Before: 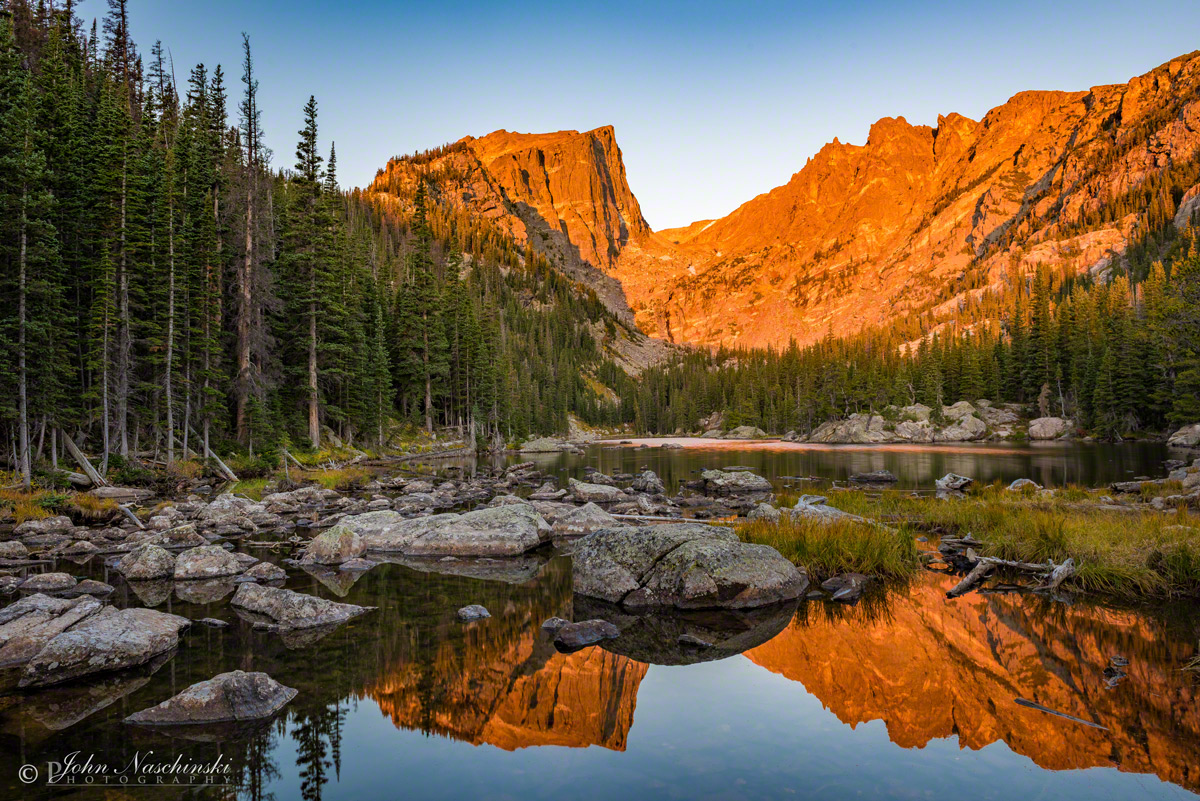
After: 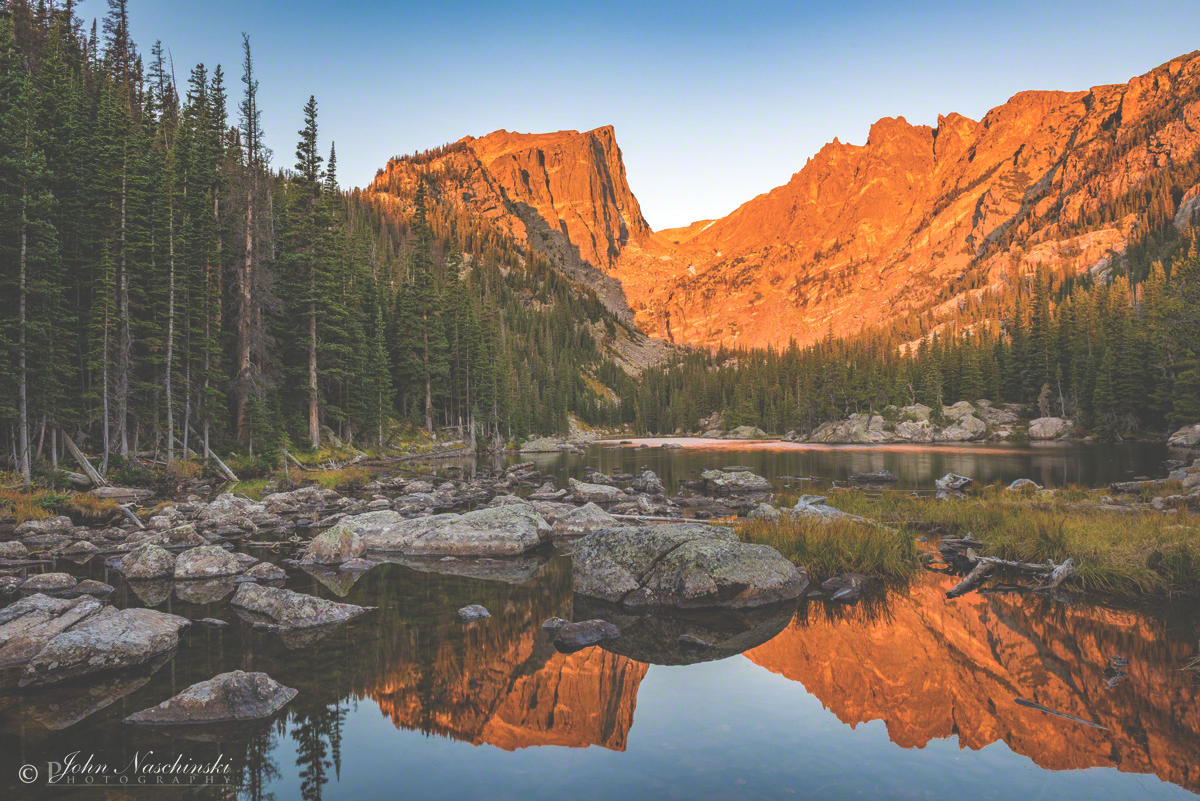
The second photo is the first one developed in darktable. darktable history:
exposure: black level correction -0.041, exposure 0.064 EV, compensate highlight preservation false
rotate and perspective: automatic cropping off
